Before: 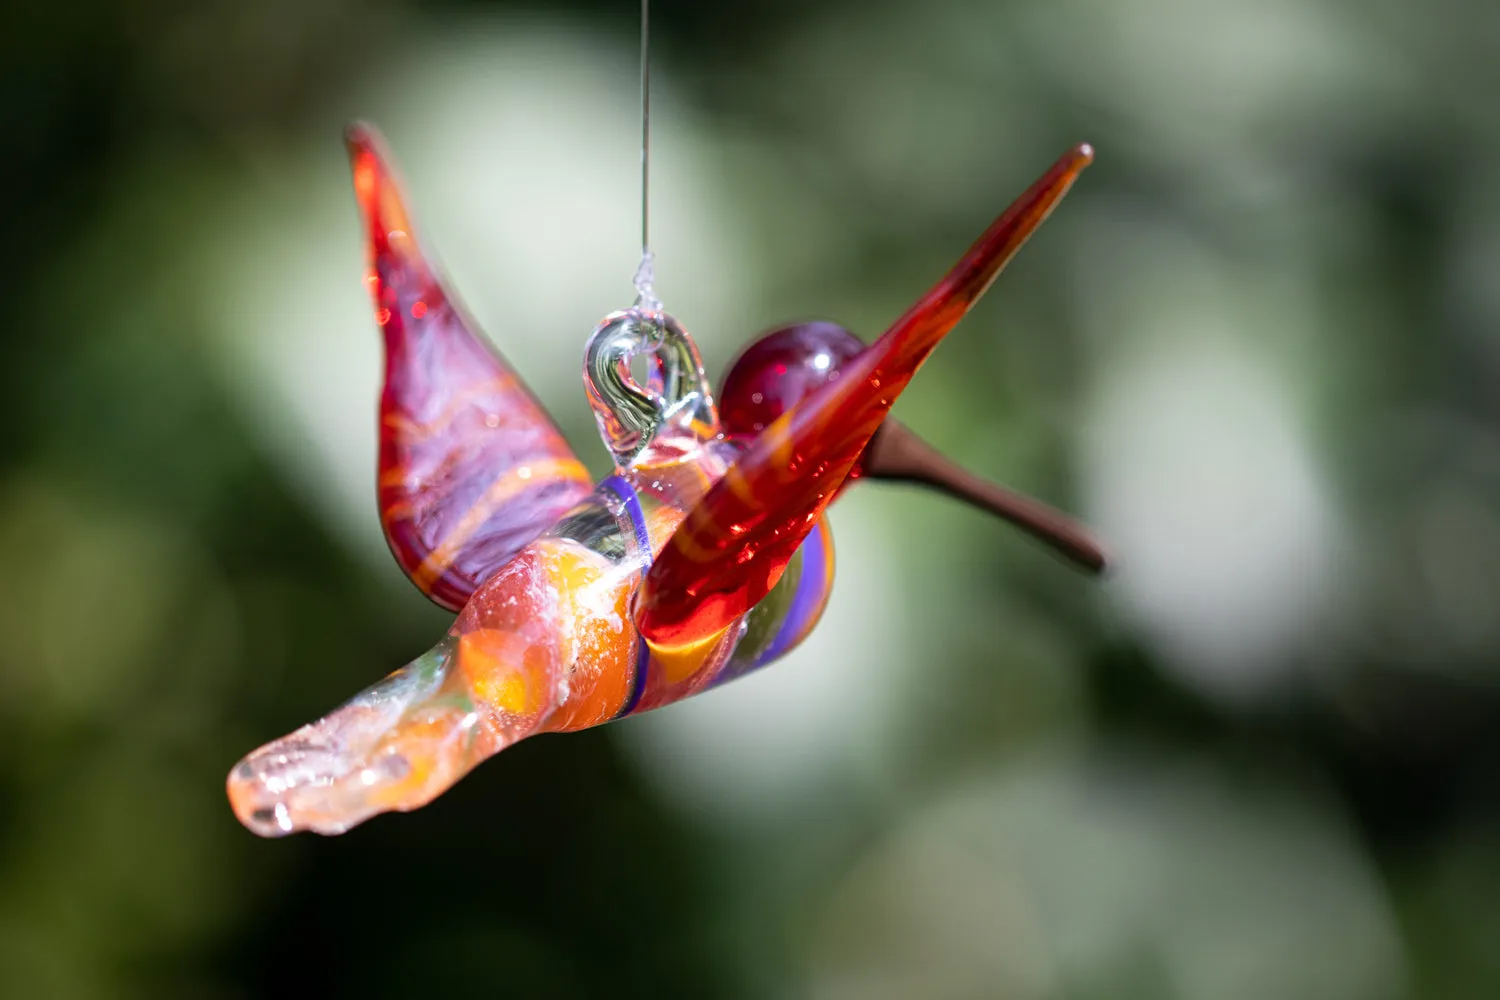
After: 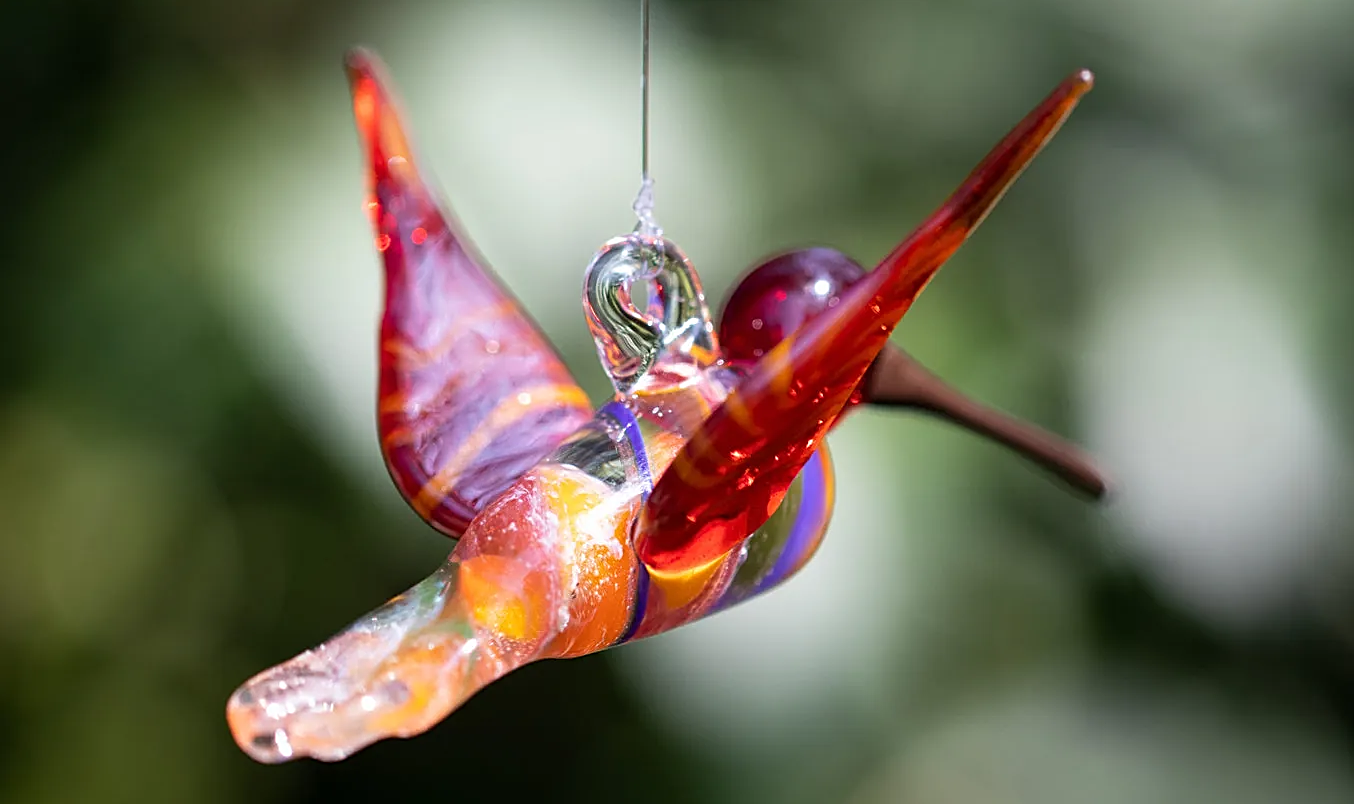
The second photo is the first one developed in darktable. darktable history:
crop: top 7.471%, right 9.686%, bottom 12.049%
sharpen: on, module defaults
